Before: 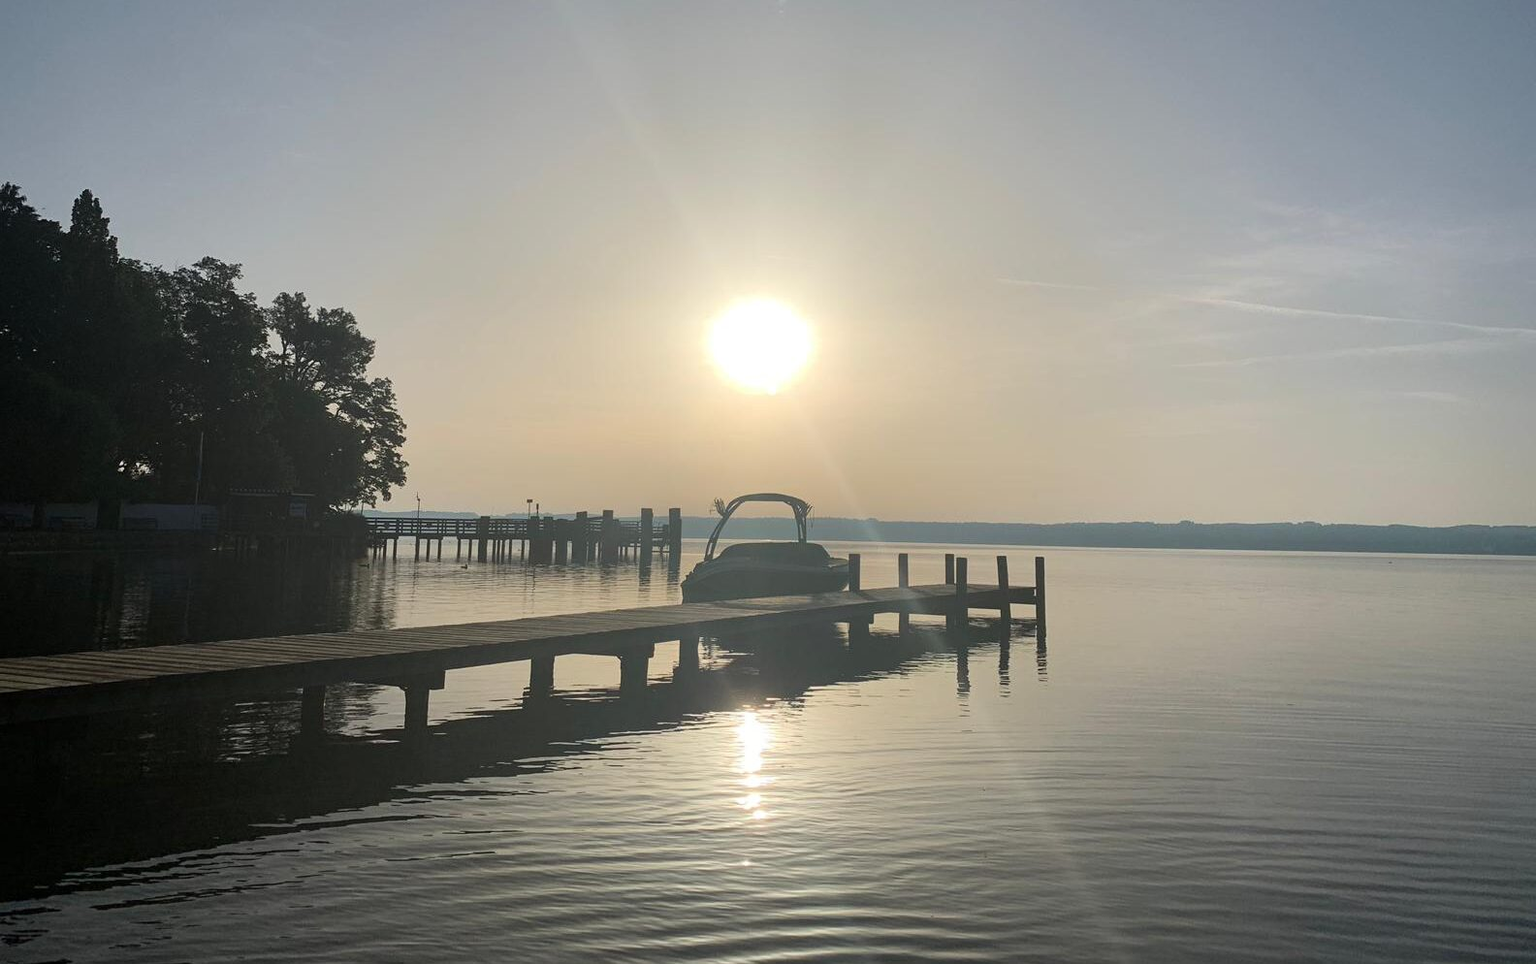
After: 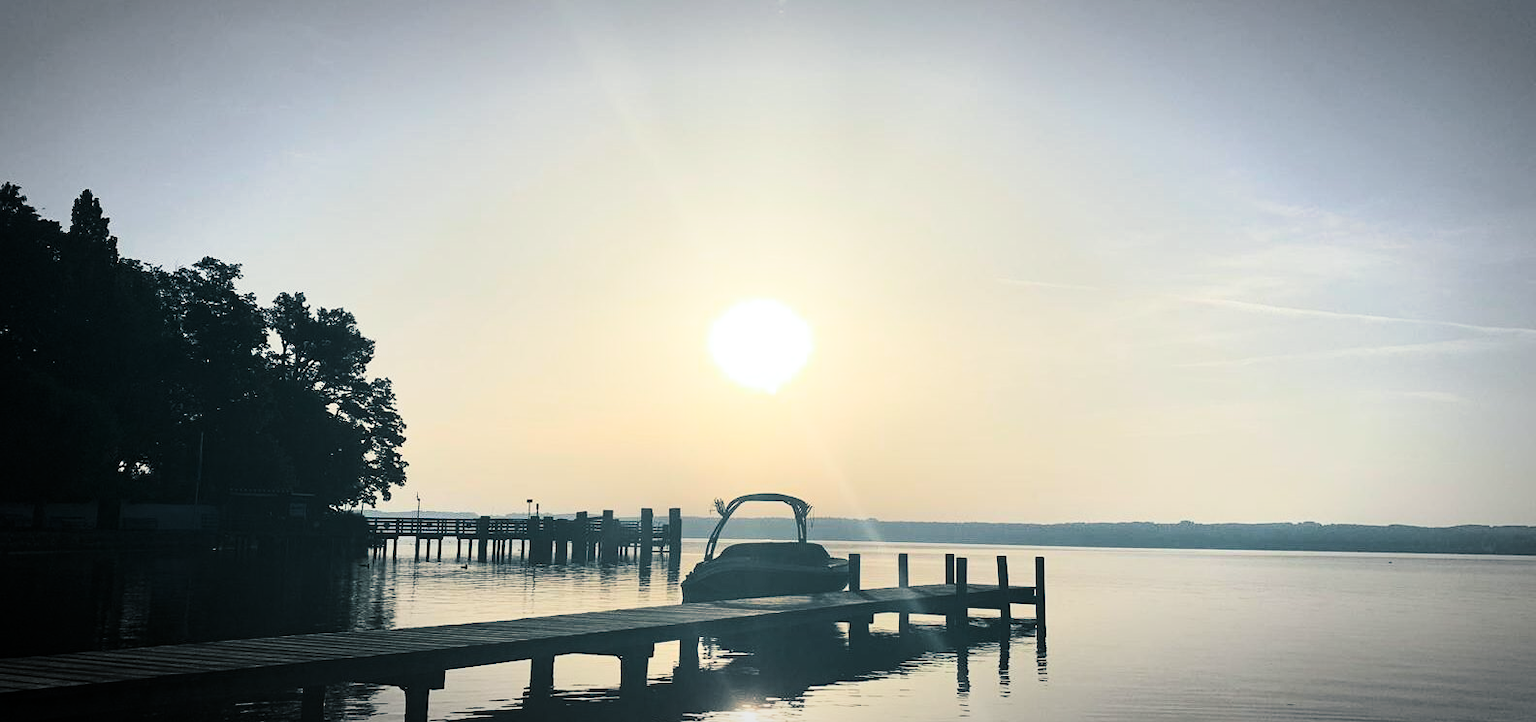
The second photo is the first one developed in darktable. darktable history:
vignetting: automatic ratio true
white balance: red 0.982, blue 1.018
split-toning: shadows › hue 205.2°, shadows › saturation 0.43, highlights › hue 54°, highlights › saturation 0.54
contrast brightness saturation: contrast 0.4, brightness 0.1, saturation 0.21
crop: bottom 24.988%
